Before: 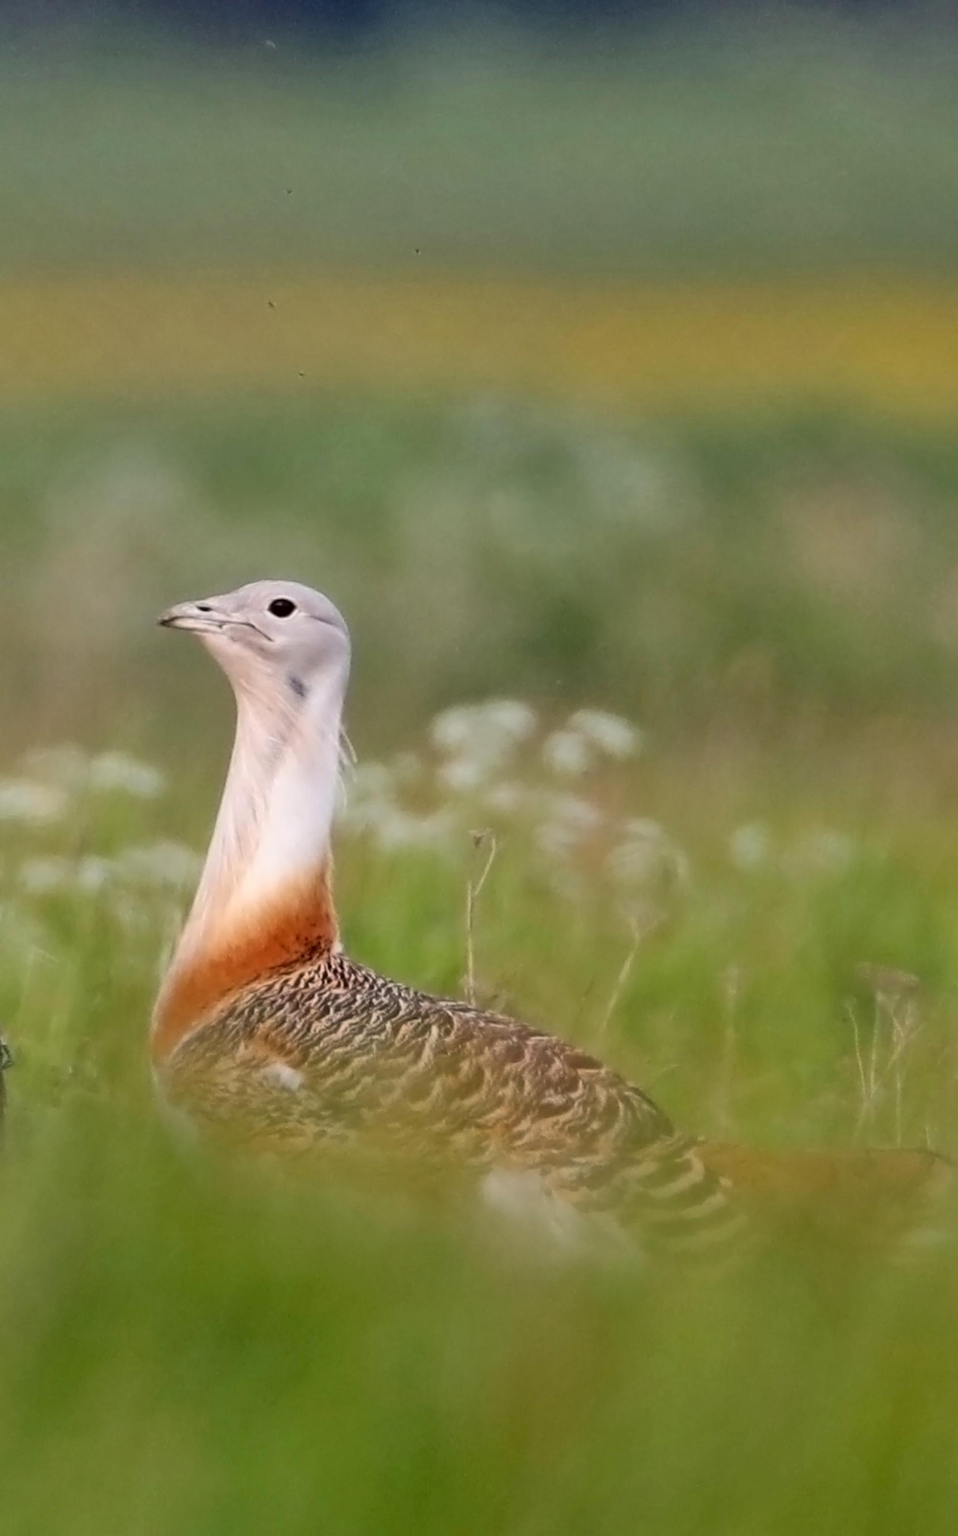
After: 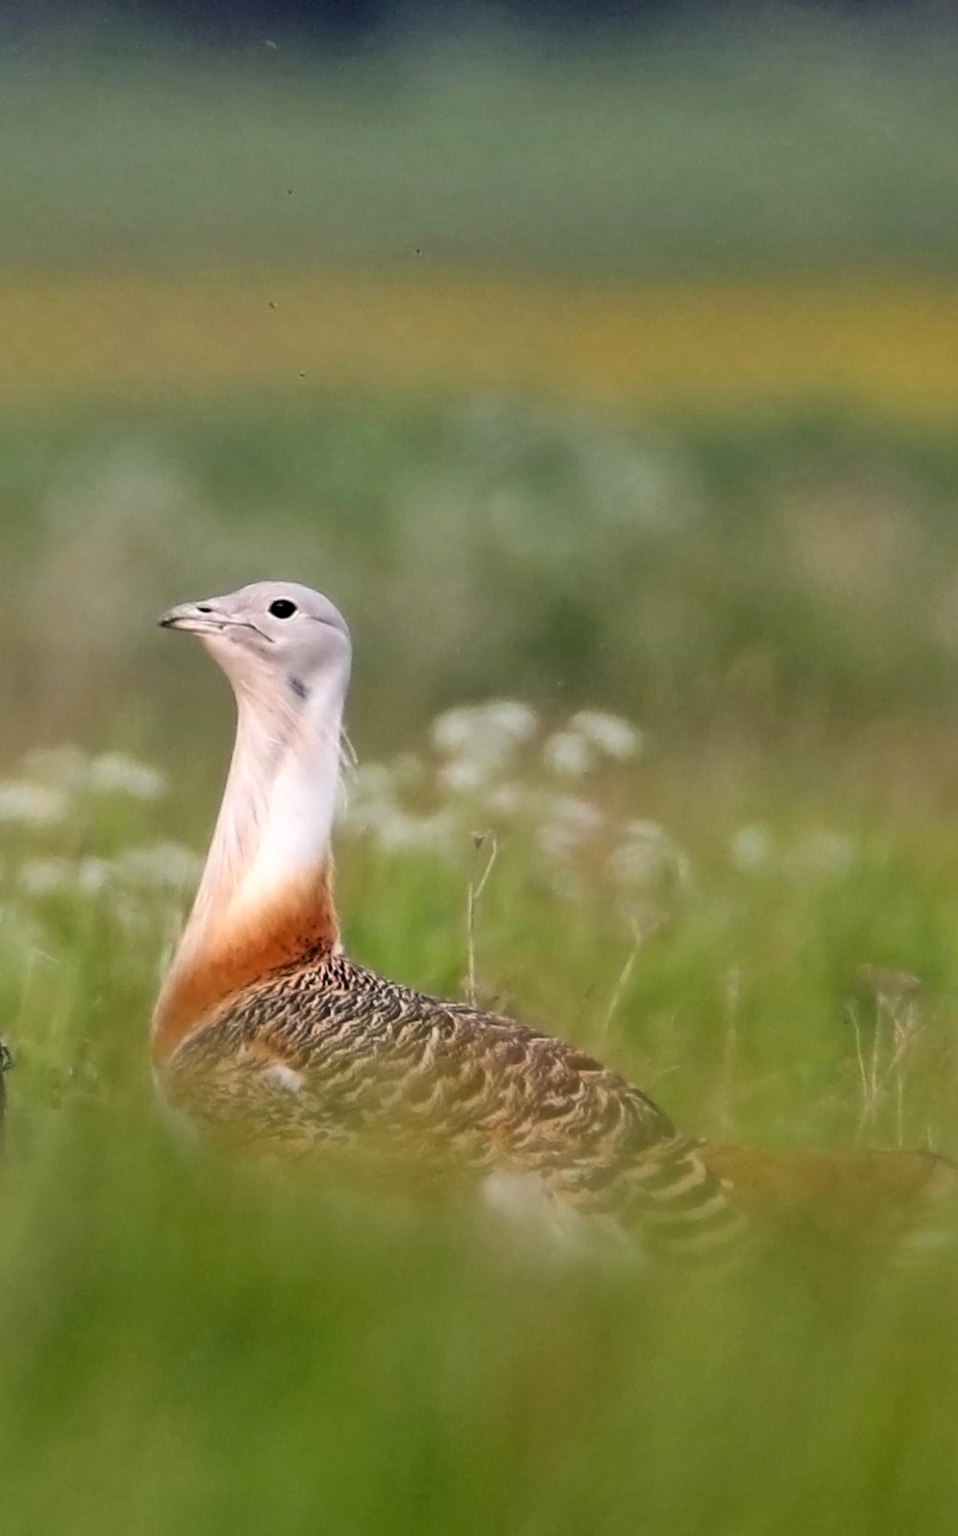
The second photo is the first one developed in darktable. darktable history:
crop: top 0.03%, bottom 0.095%
levels: levels [0.062, 0.494, 0.925]
exposure: exposure -0.067 EV, compensate highlight preservation false
